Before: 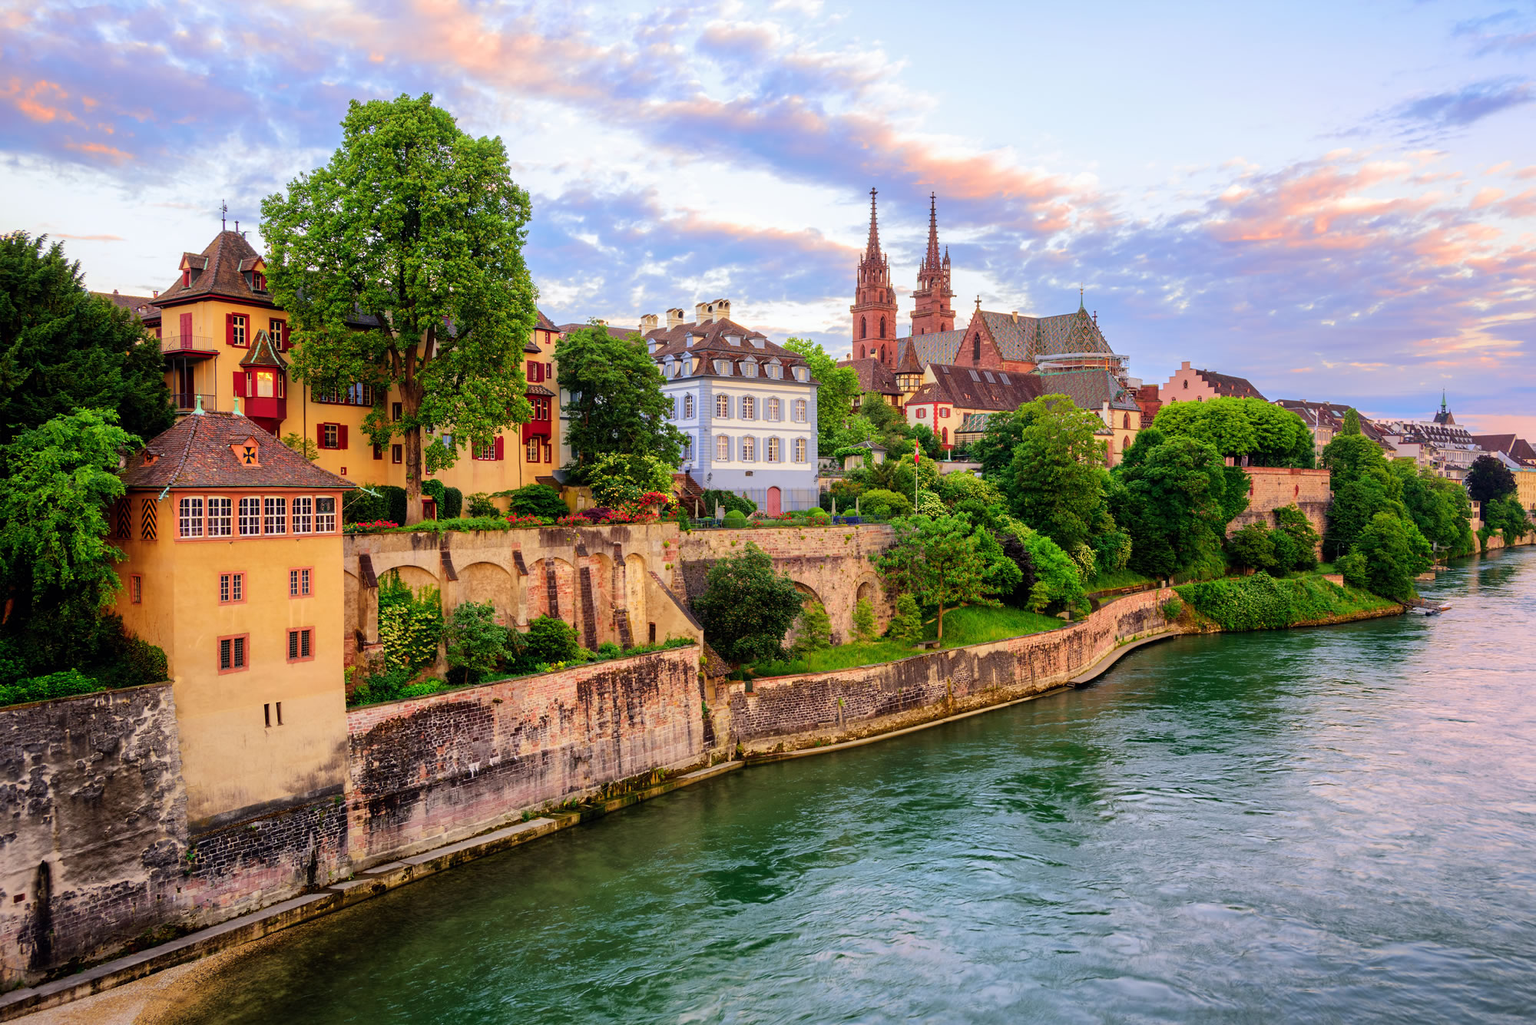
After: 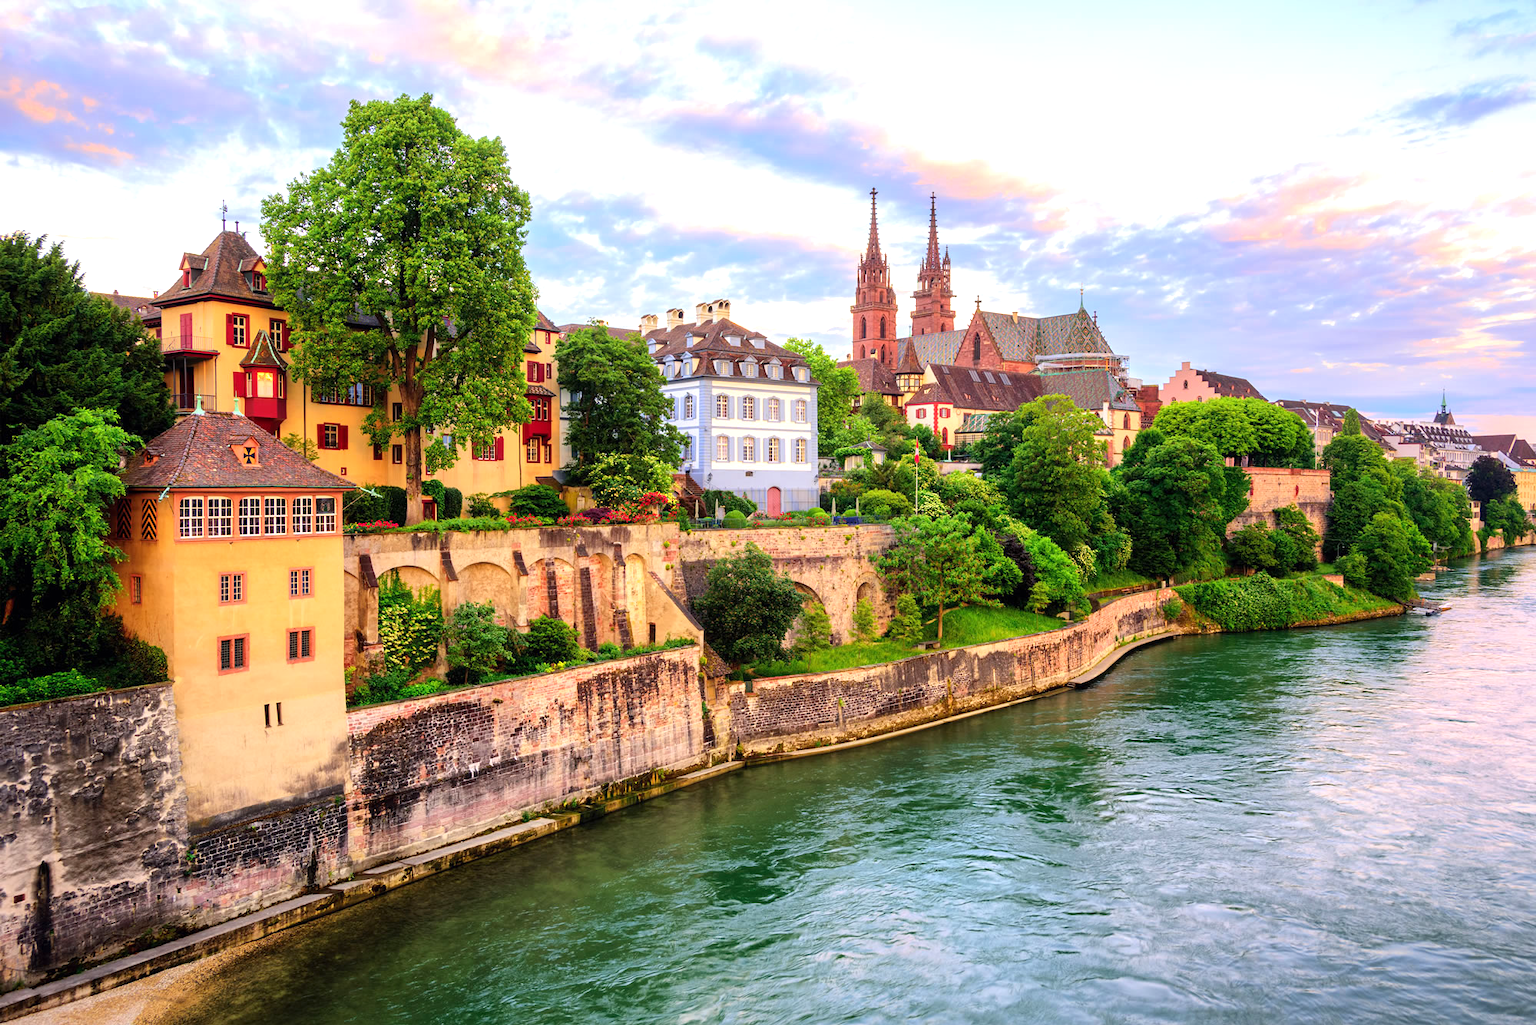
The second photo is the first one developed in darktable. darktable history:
exposure: exposure 0.561 EV, compensate exposure bias true, compensate highlight preservation false
